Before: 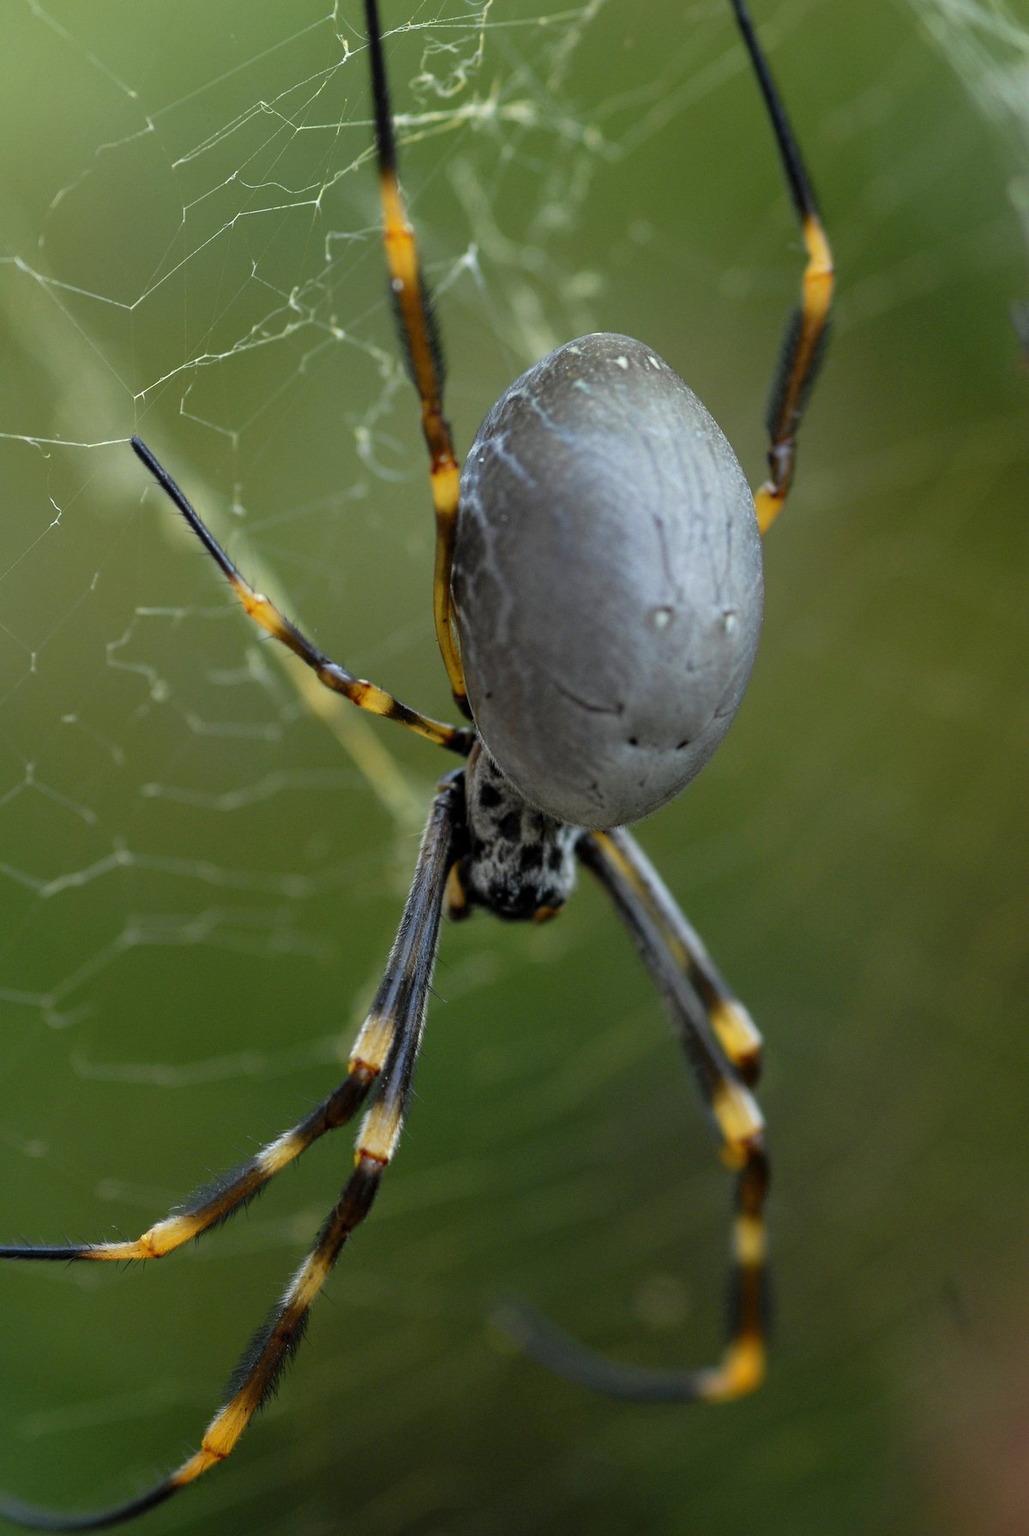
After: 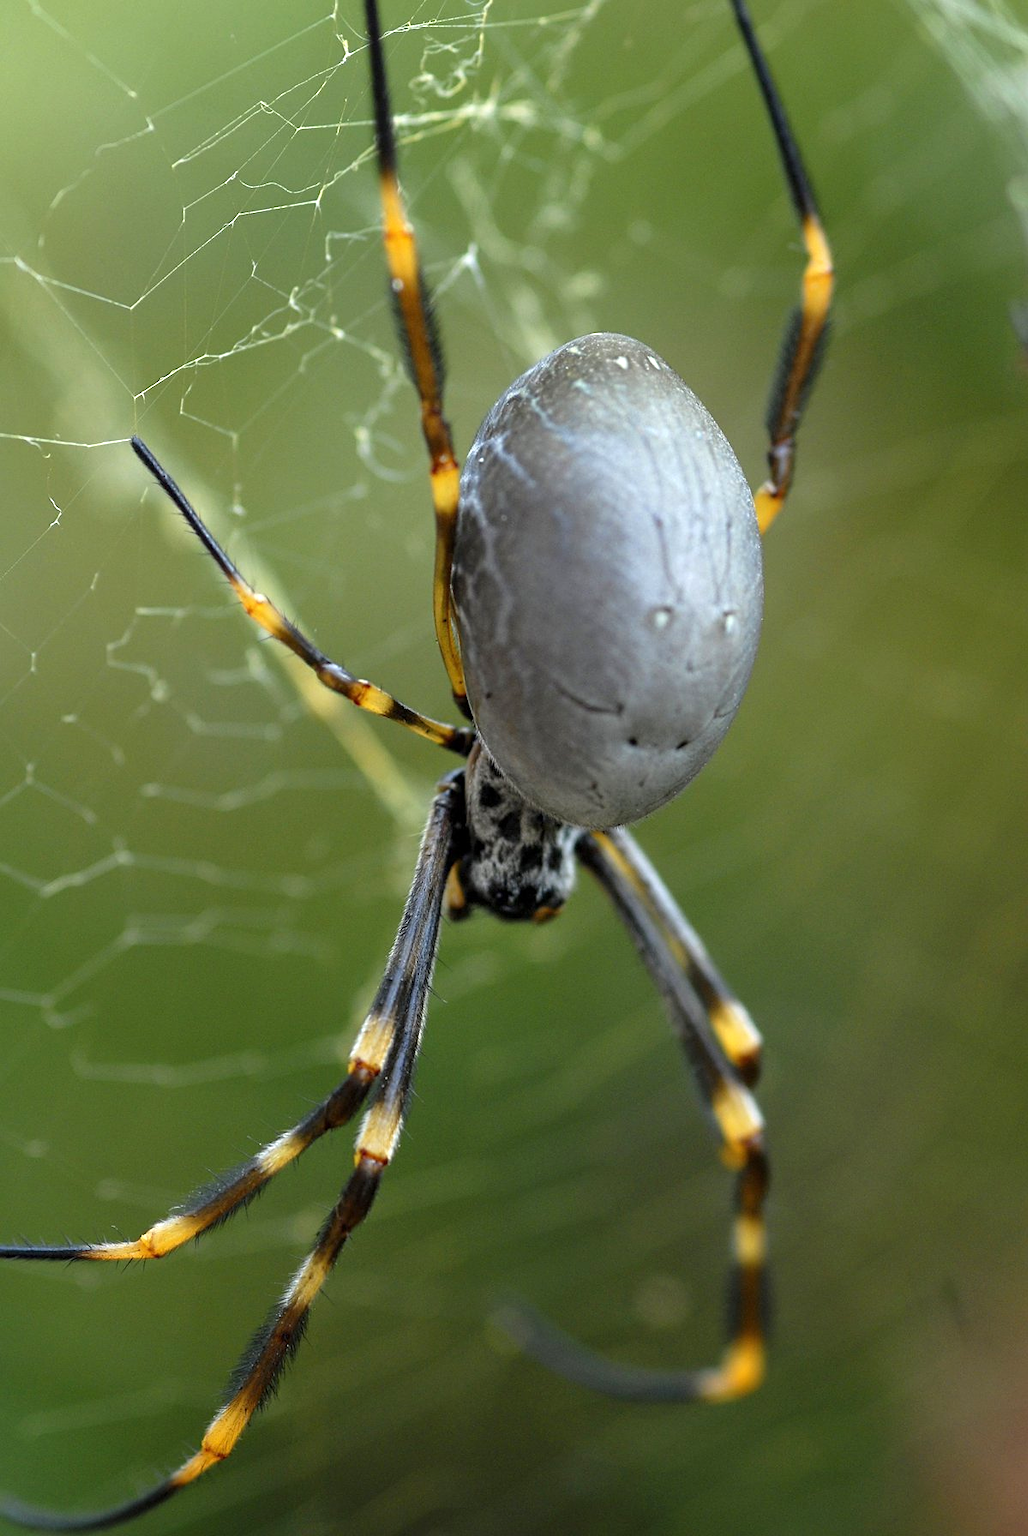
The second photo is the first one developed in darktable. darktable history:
exposure: exposure 0.603 EV, compensate exposure bias true, compensate highlight preservation false
sharpen: amount 0.214
